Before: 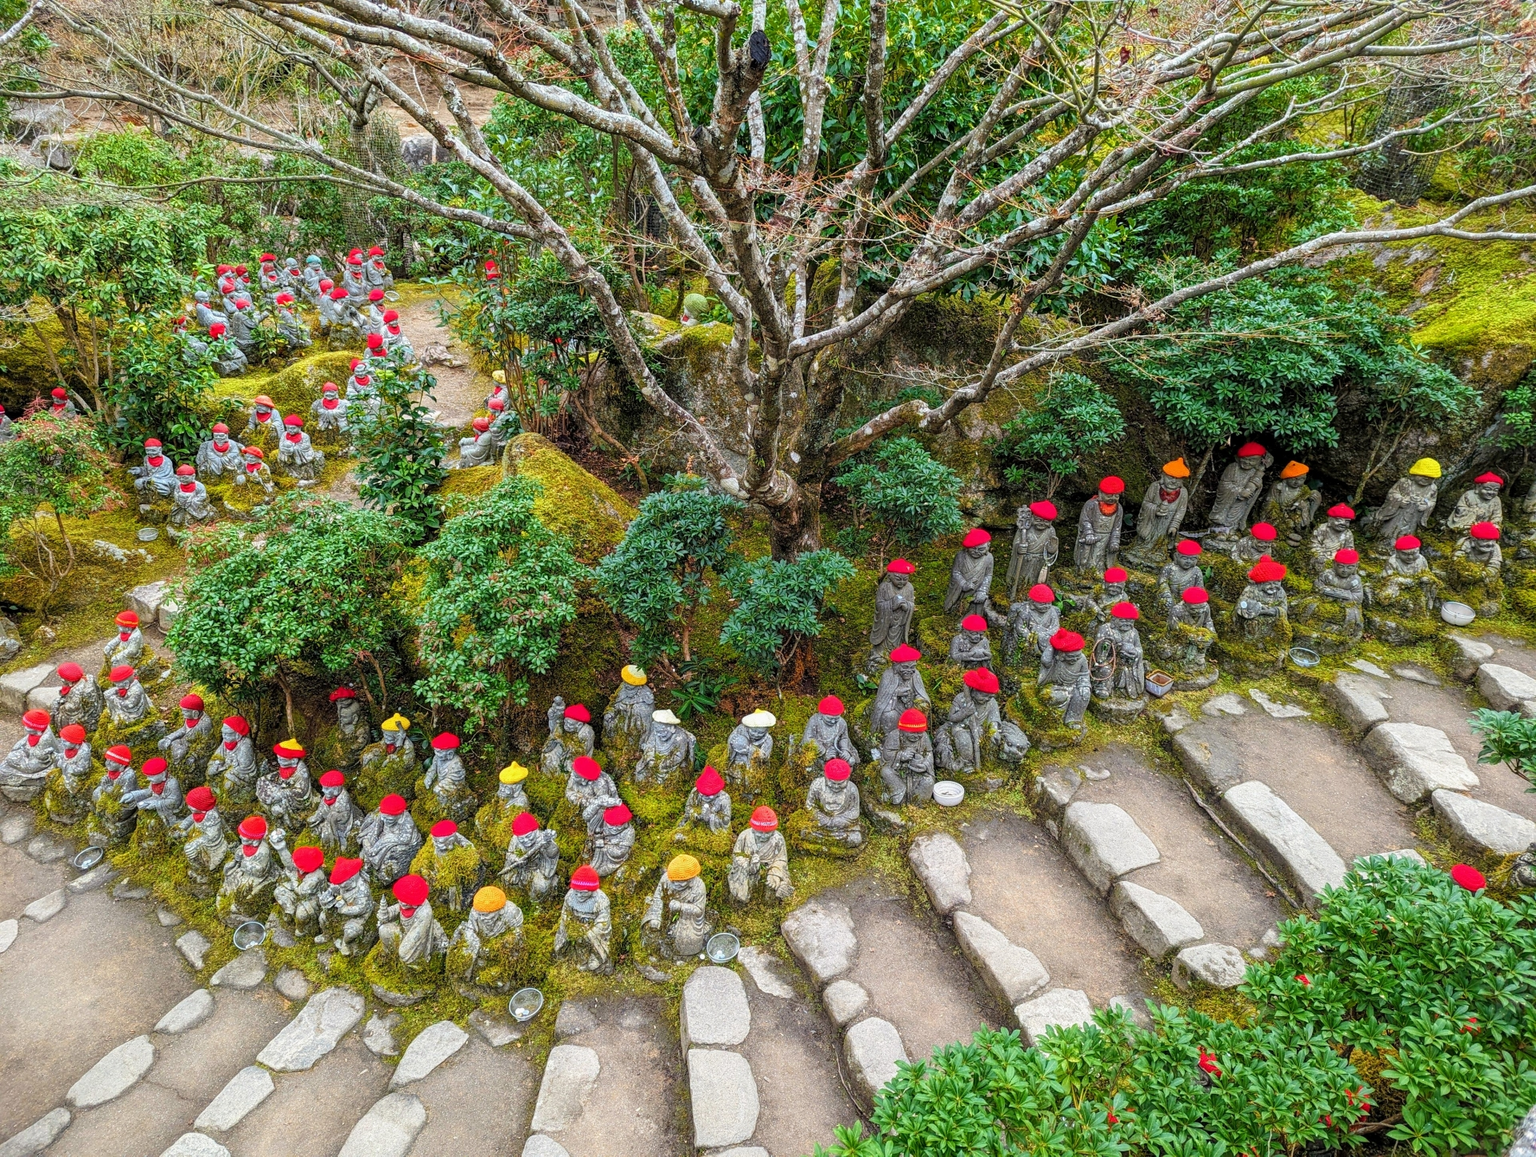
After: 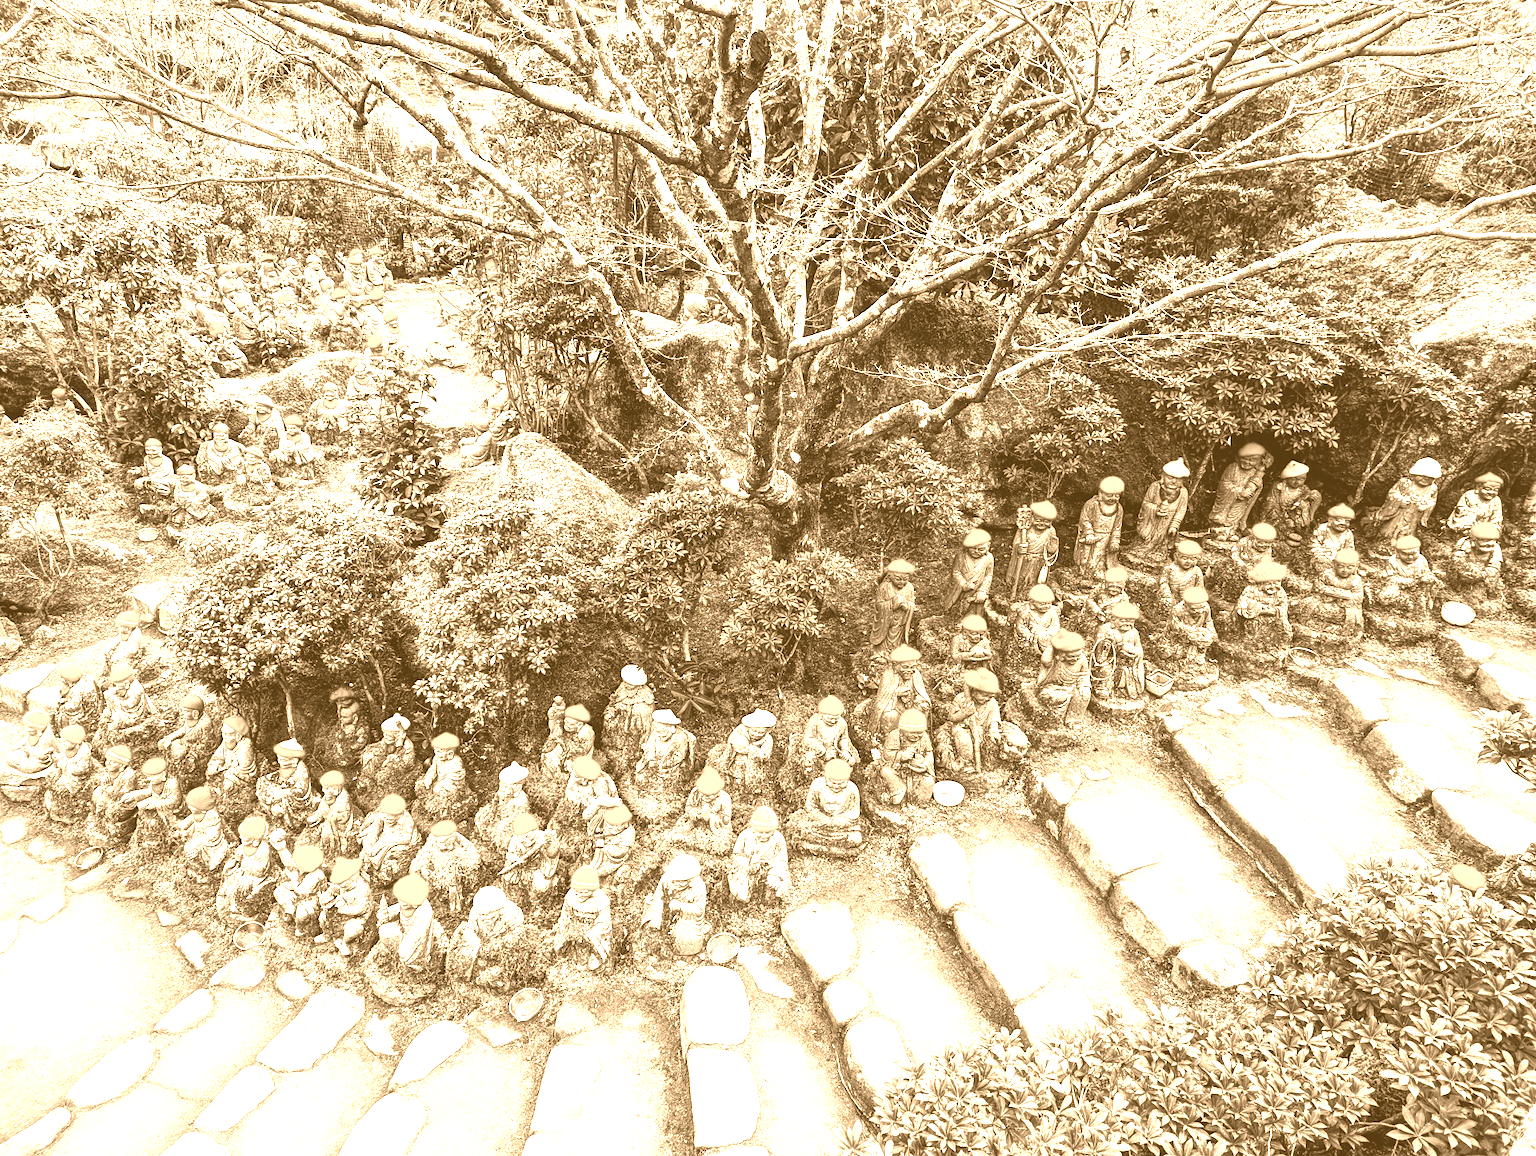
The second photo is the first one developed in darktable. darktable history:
white balance: red 1.138, green 0.996, blue 0.812
color contrast: green-magenta contrast 0.85, blue-yellow contrast 1.25, unbound 0
colorize: hue 28.8°, source mix 100%
tone equalizer: -8 EV -1.08 EV, -7 EV -1.01 EV, -6 EV -0.867 EV, -5 EV -0.578 EV, -3 EV 0.578 EV, -2 EV 0.867 EV, -1 EV 1.01 EV, +0 EV 1.08 EV, edges refinement/feathering 500, mask exposure compensation -1.57 EV, preserve details no
